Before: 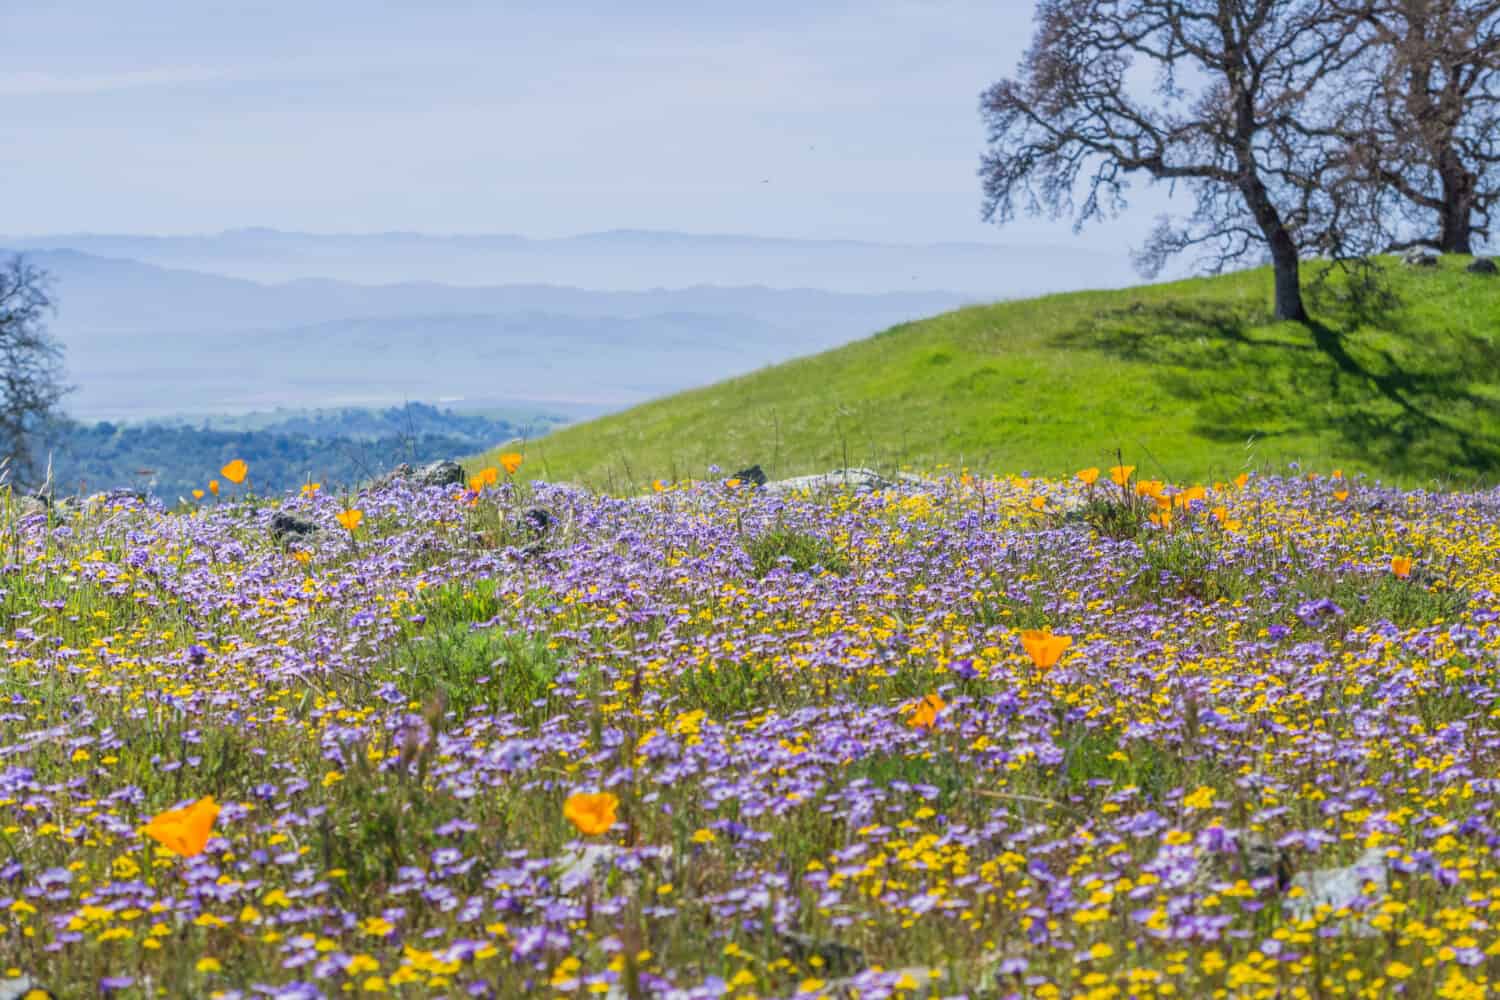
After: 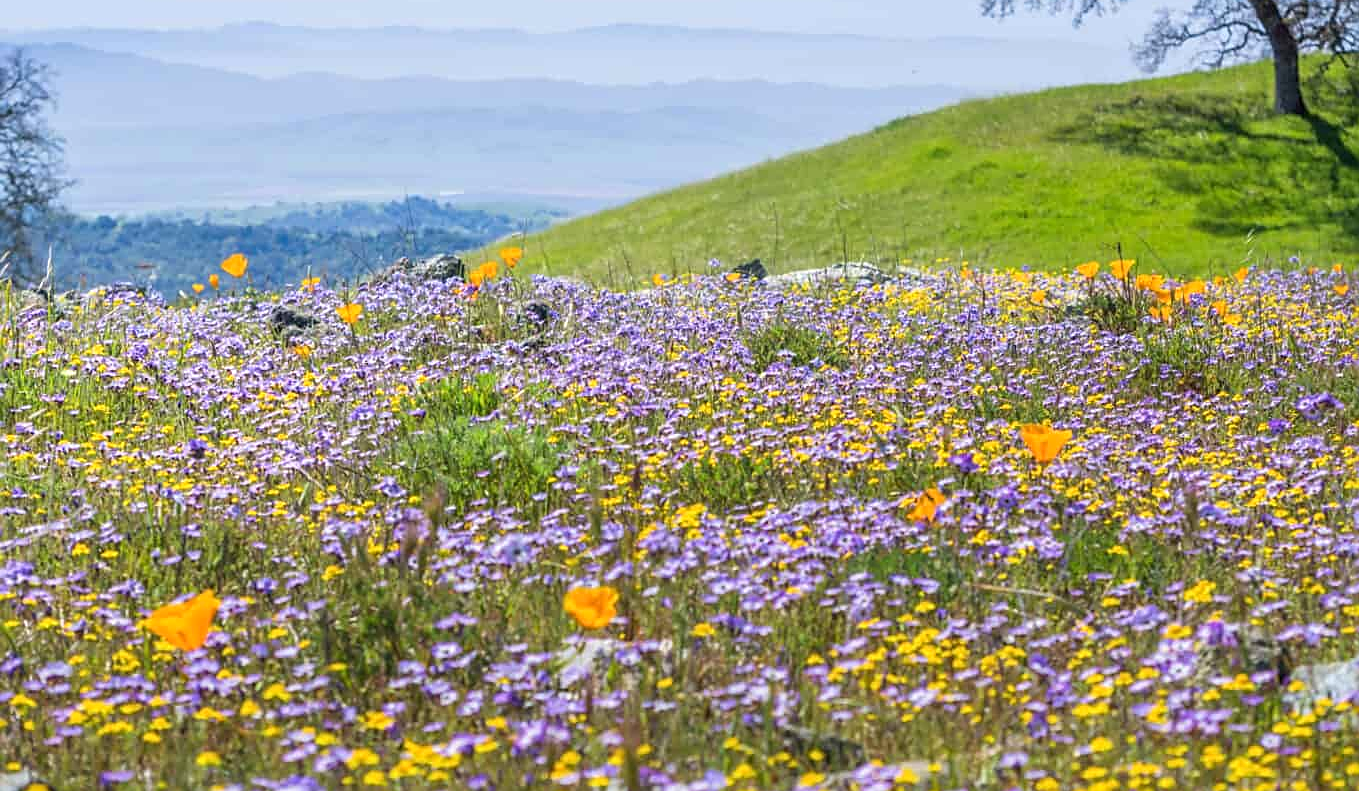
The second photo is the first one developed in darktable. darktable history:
sharpen: on, module defaults
crop: top 20.63%, right 9.371%, bottom 0.231%
exposure: exposure 0.203 EV, compensate highlight preservation false
